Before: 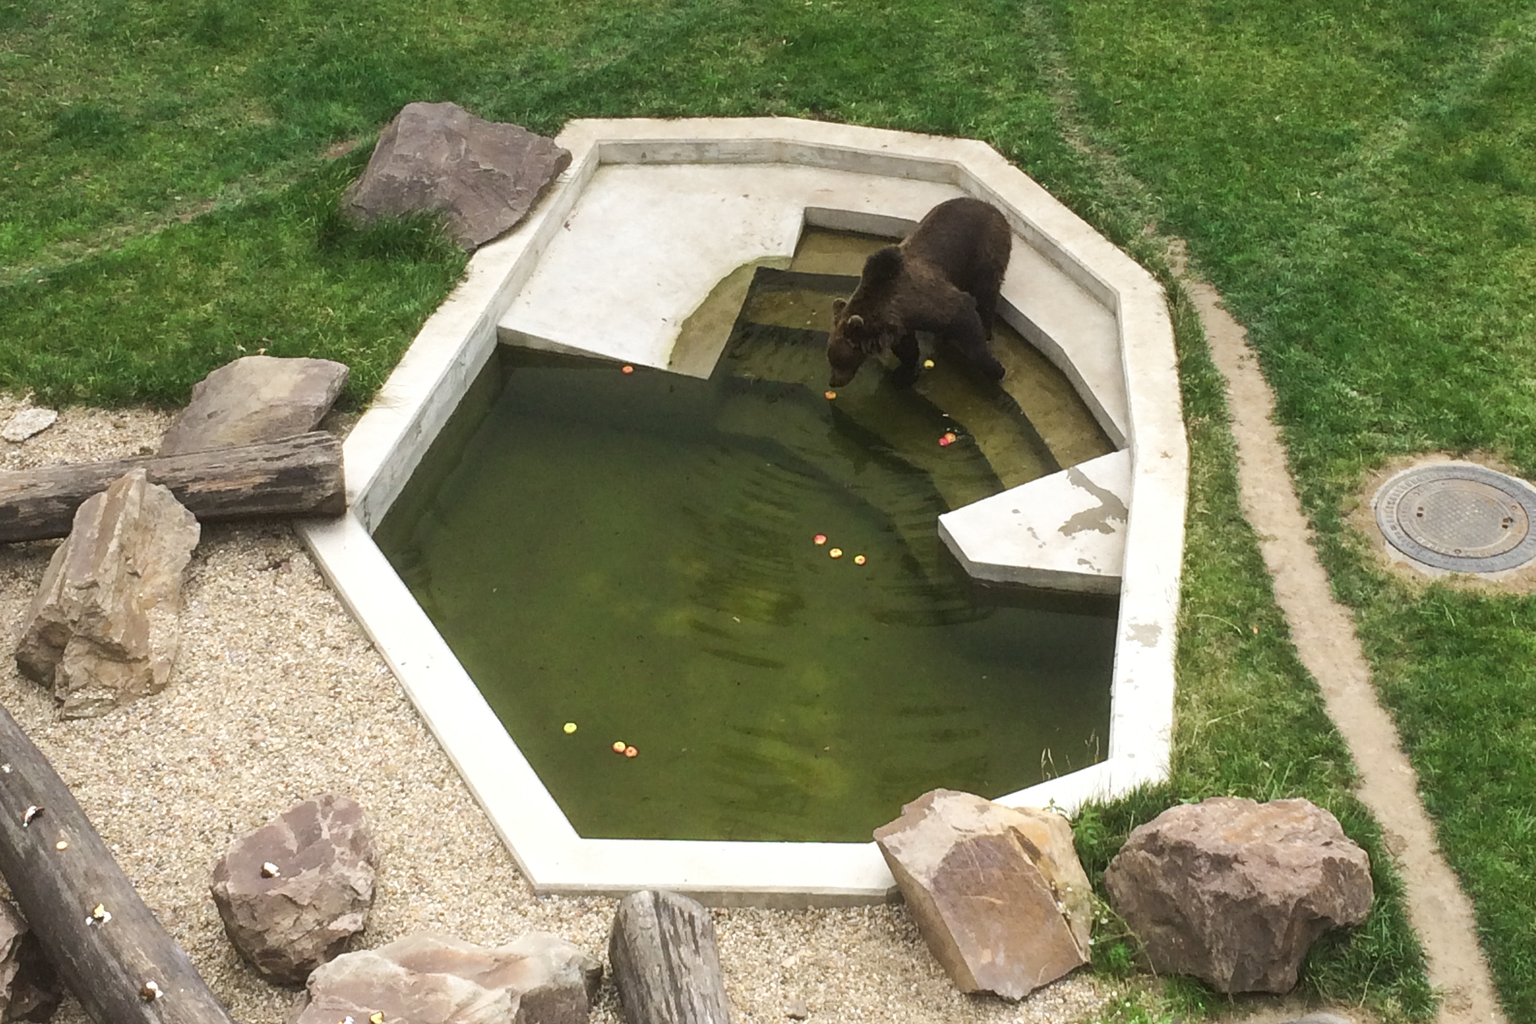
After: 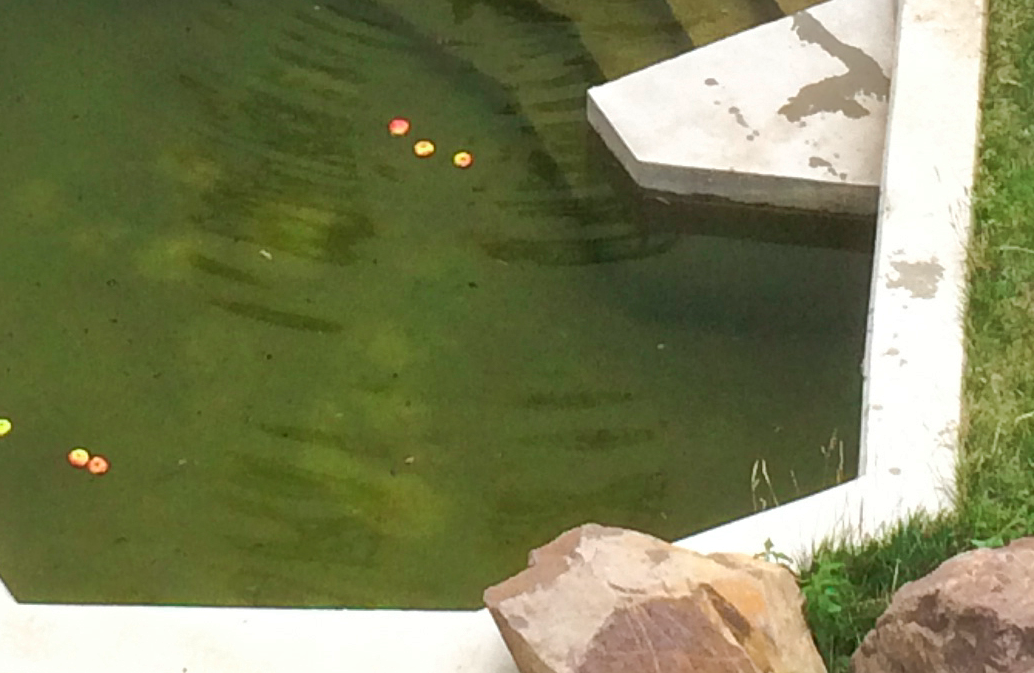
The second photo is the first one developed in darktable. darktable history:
crop: left 37.12%, top 44.949%, right 20.629%, bottom 13.774%
shadows and highlights: on, module defaults
tone equalizer: on, module defaults
